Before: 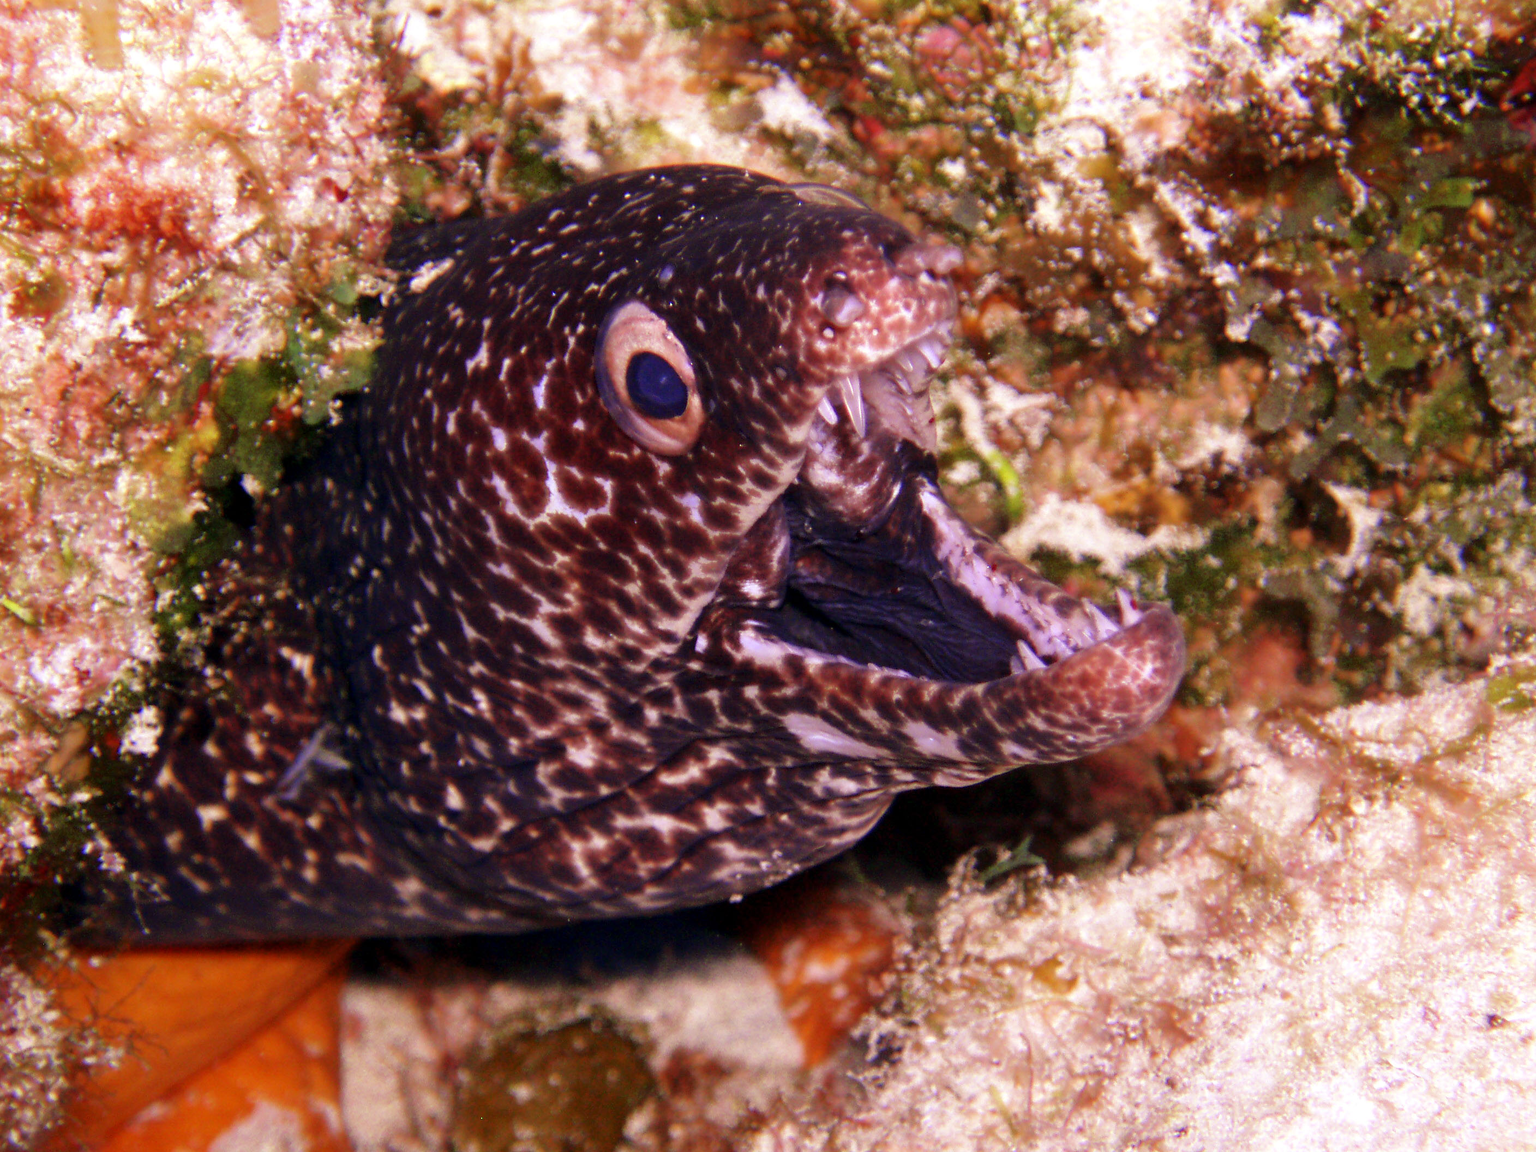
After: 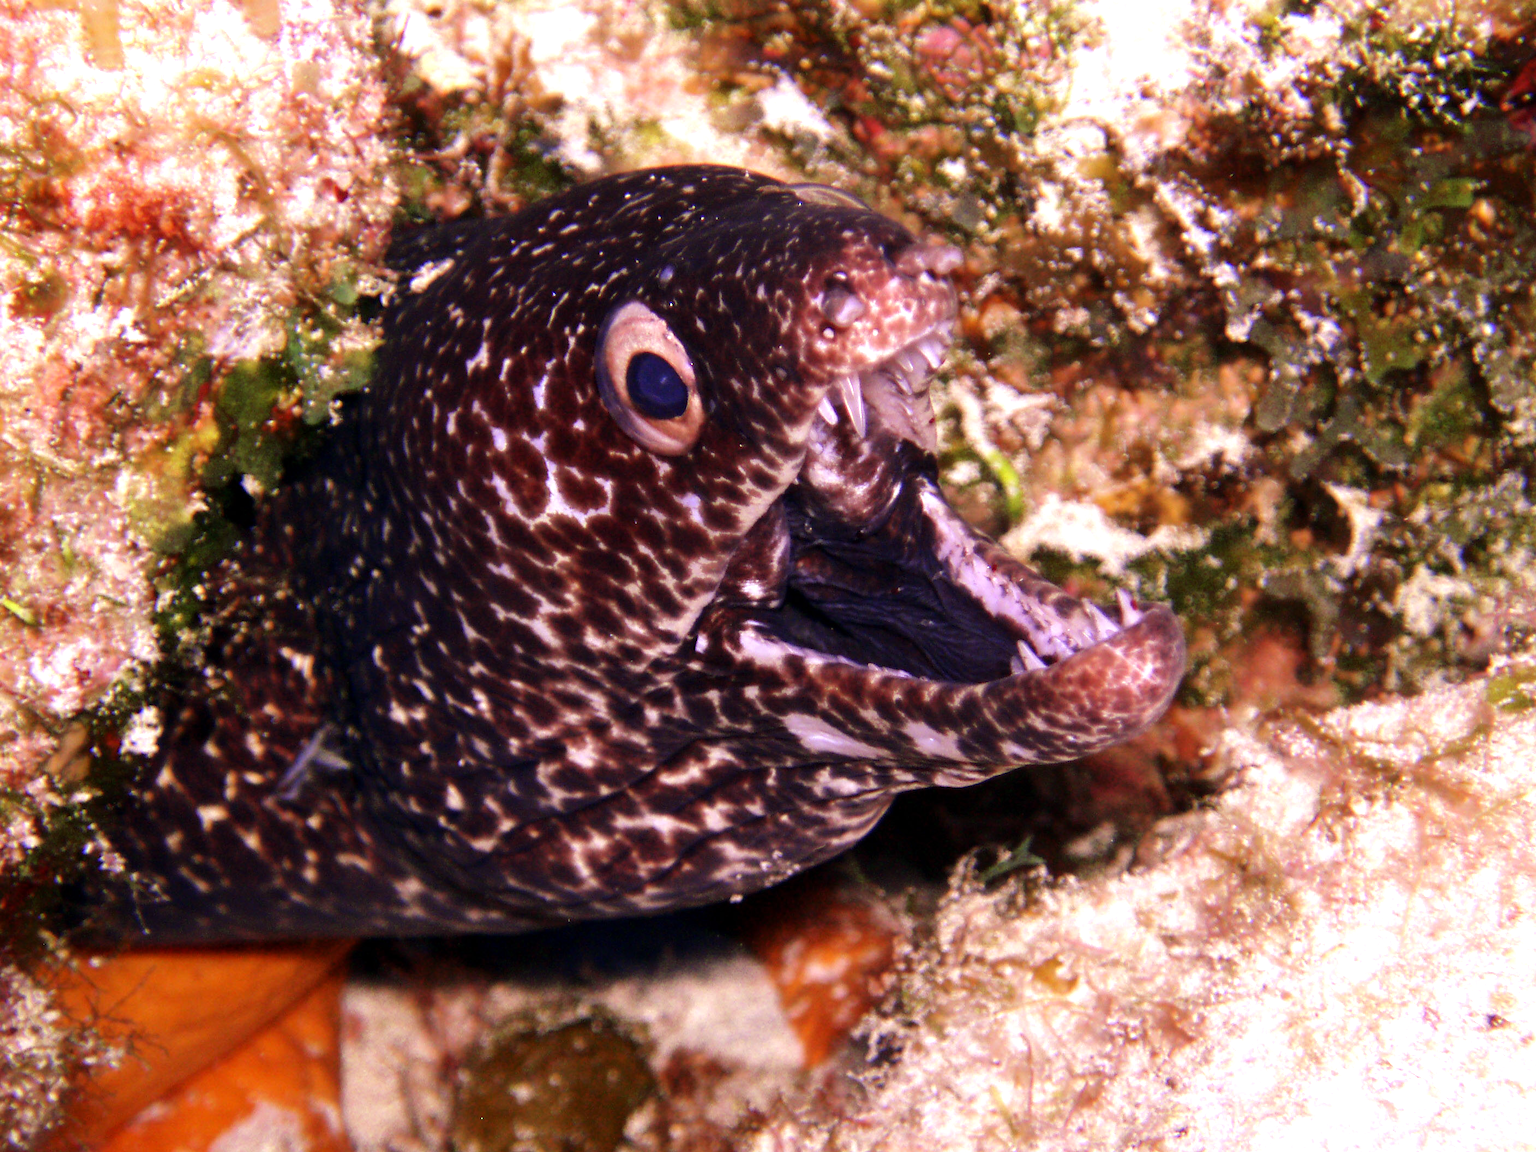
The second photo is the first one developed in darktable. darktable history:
tone equalizer: -8 EV -0.457 EV, -7 EV -0.397 EV, -6 EV -0.335 EV, -5 EV -0.24 EV, -3 EV 0.222 EV, -2 EV 0.321 EV, -1 EV 0.389 EV, +0 EV 0.413 EV, edges refinement/feathering 500, mask exposure compensation -1.57 EV, preserve details no
